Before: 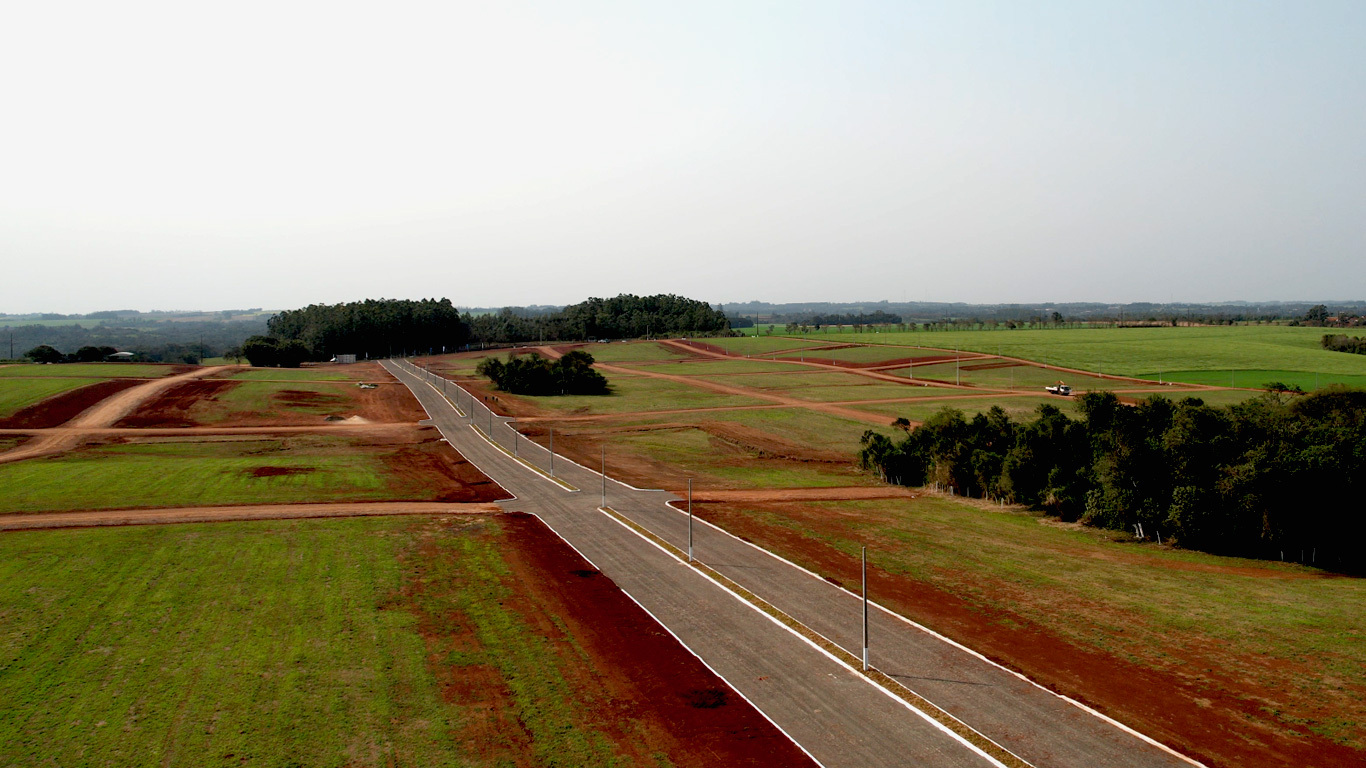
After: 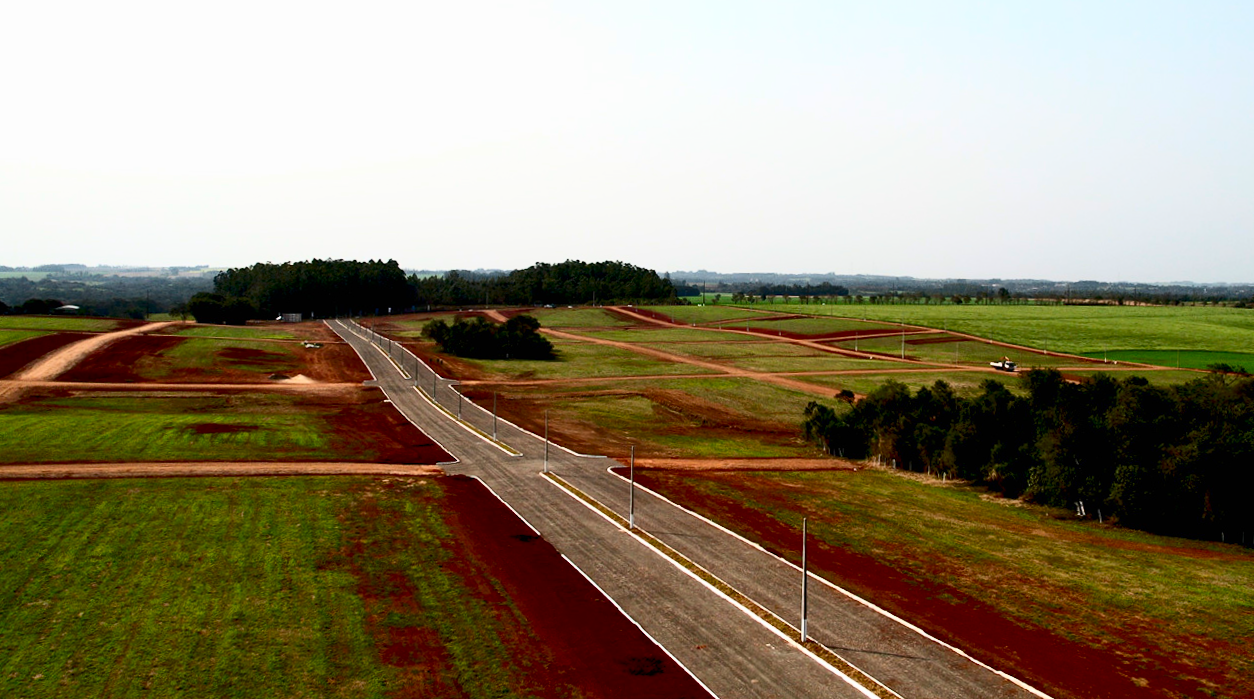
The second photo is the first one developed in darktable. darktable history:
contrast brightness saturation: contrast 0.4, brightness 0.05, saturation 0.25
crop and rotate: angle -2.38°
rotate and perspective: rotation -1°, crop left 0.011, crop right 0.989, crop top 0.025, crop bottom 0.975
